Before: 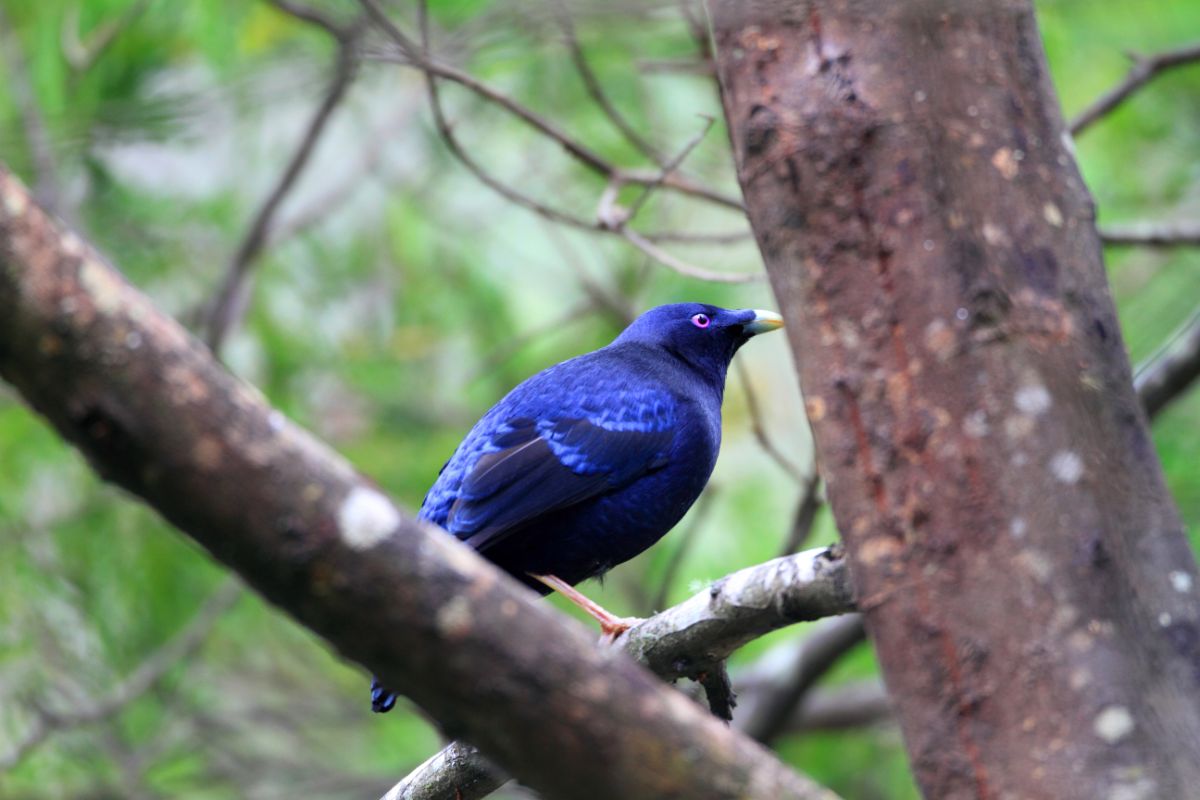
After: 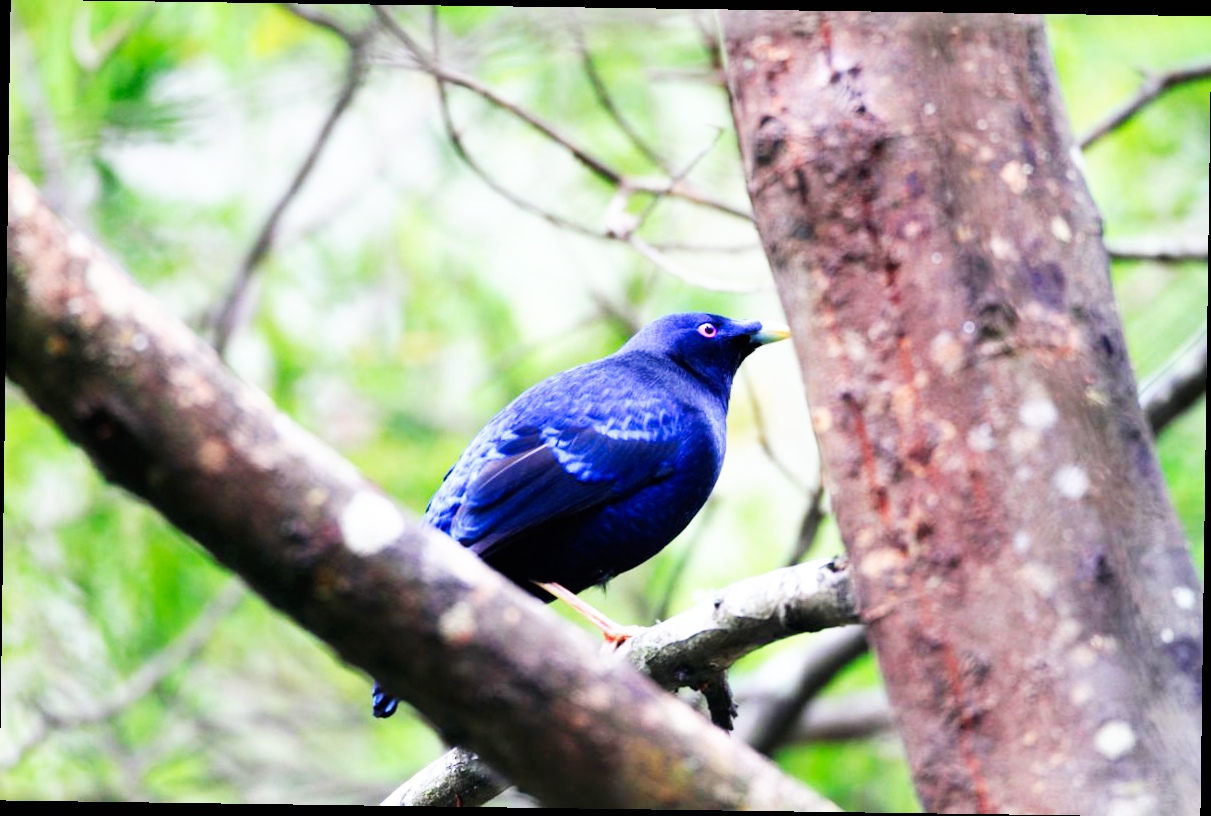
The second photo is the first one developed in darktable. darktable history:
rotate and perspective: rotation 0.8°, automatic cropping off
base curve: curves: ch0 [(0, 0) (0.007, 0.004) (0.027, 0.03) (0.046, 0.07) (0.207, 0.54) (0.442, 0.872) (0.673, 0.972) (1, 1)], preserve colors none
